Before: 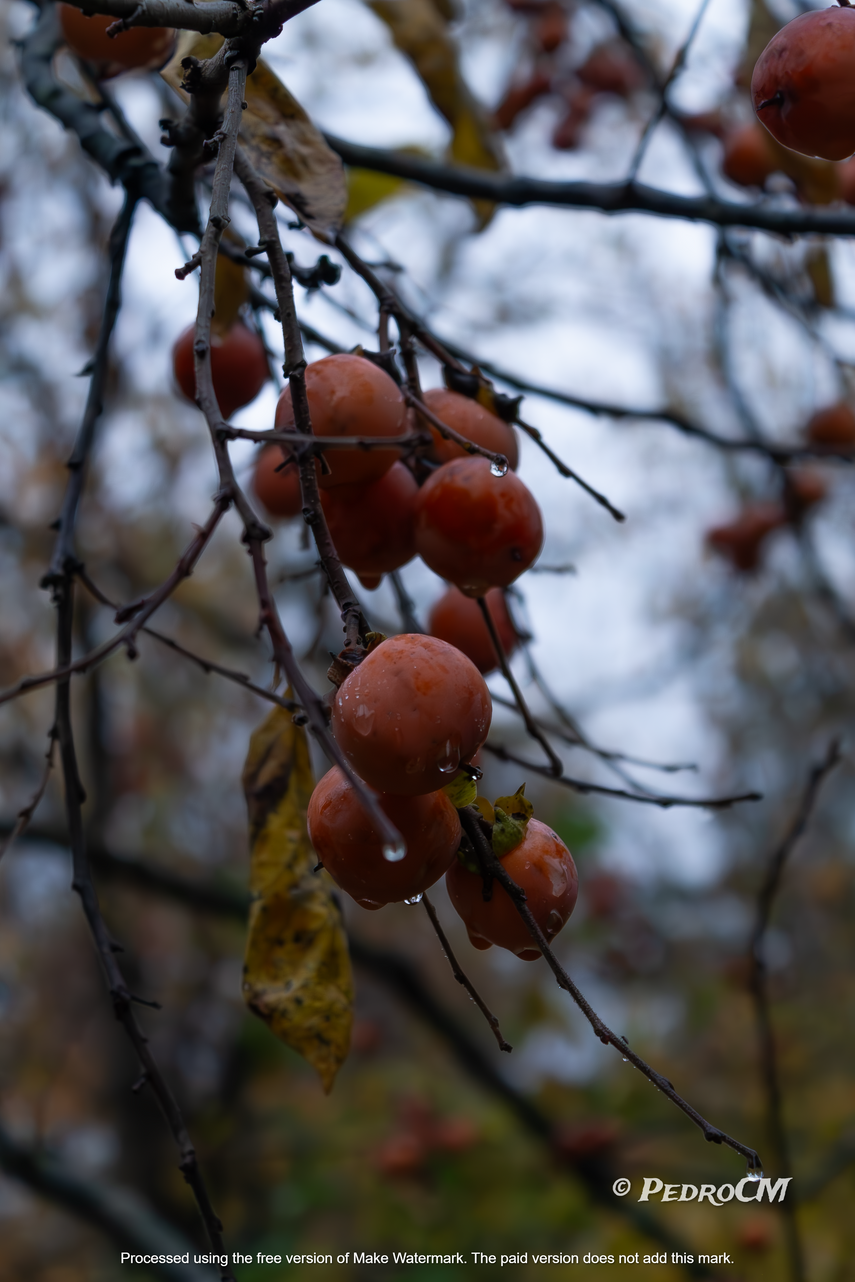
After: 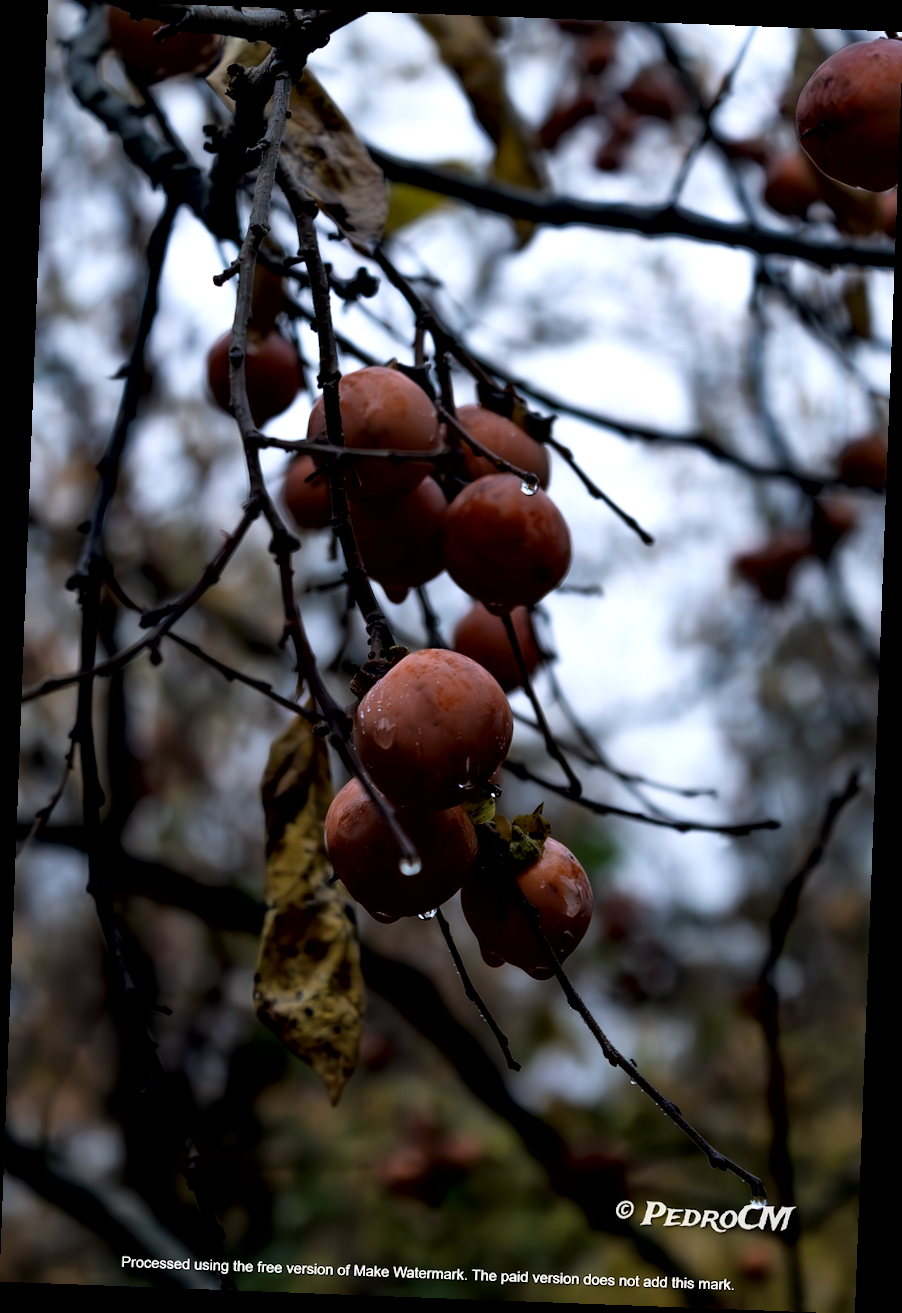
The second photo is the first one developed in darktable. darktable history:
filmic rgb: white relative exposure 2.34 EV, hardness 6.59
local contrast: mode bilateral grid, contrast 70, coarseness 75, detail 180%, midtone range 0.2
rotate and perspective: rotation 2.17°, automatic cropping off
